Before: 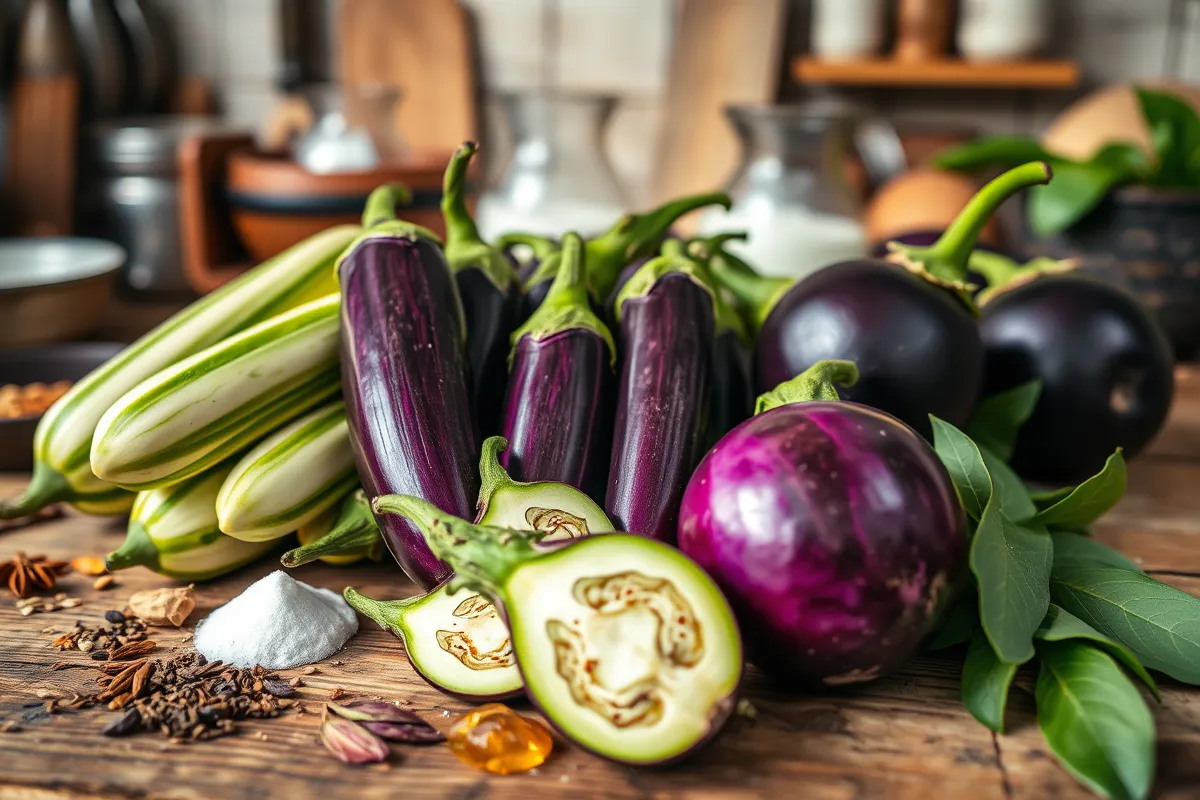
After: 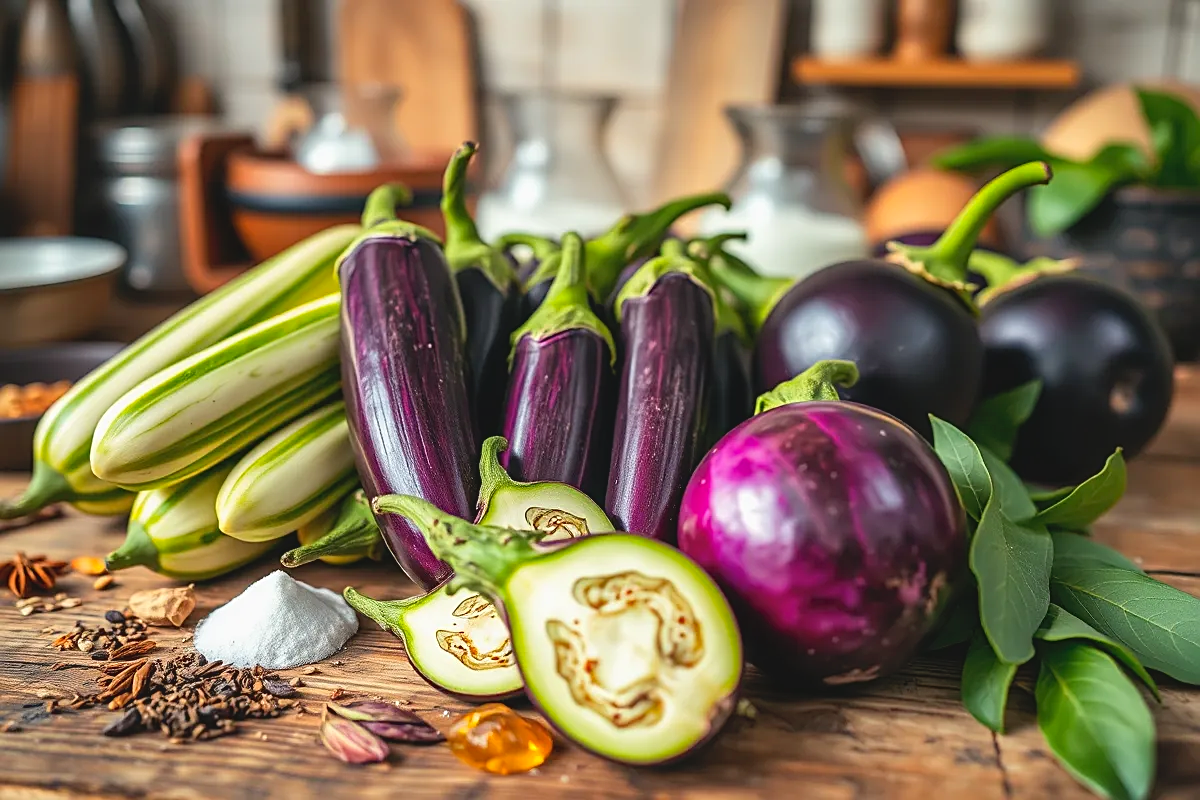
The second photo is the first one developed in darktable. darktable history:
sharpen: on, module defaults
exposure: black level correction 0.001, exposure 0.14 EV, compensate highlight preservation false
contrast brightness saturation: contrast -0.1, brightness 0.05, saturation 0.08
